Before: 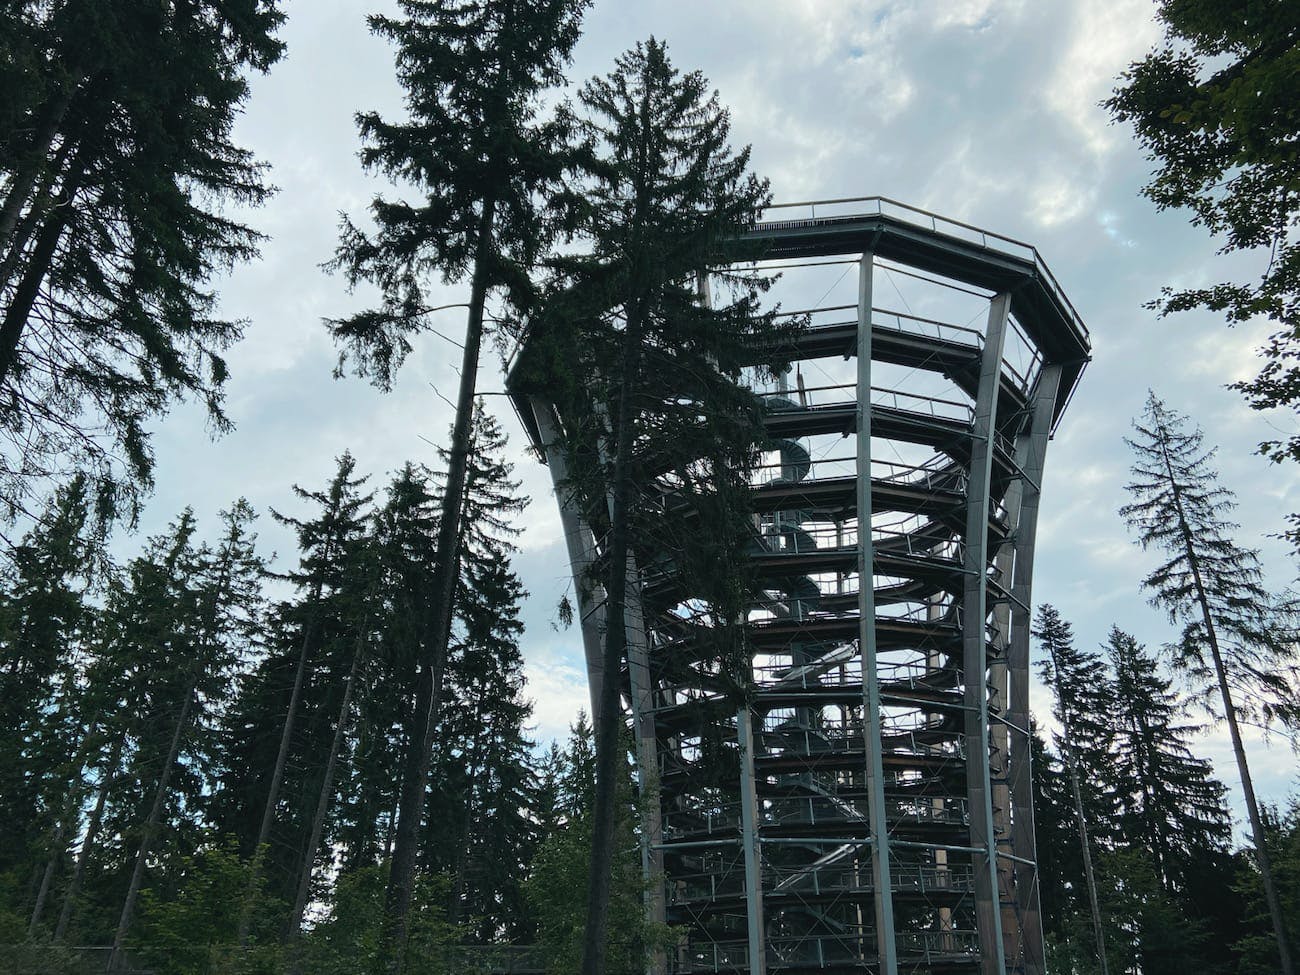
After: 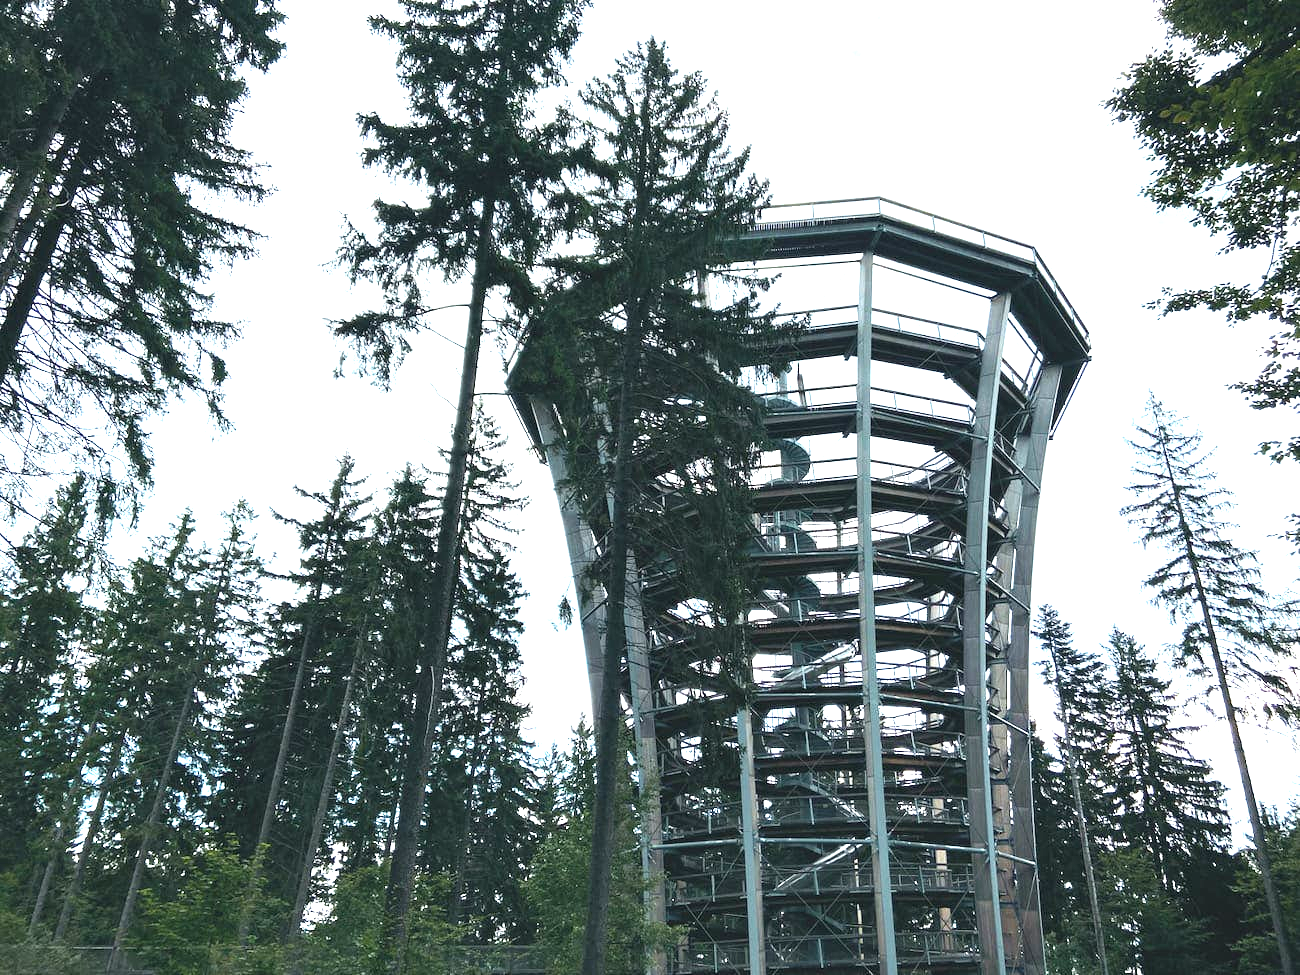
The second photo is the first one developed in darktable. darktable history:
exposure: black level correction 0, exposure 1.613 EV, compensate exposure bias true, compensate highlight preservation false
